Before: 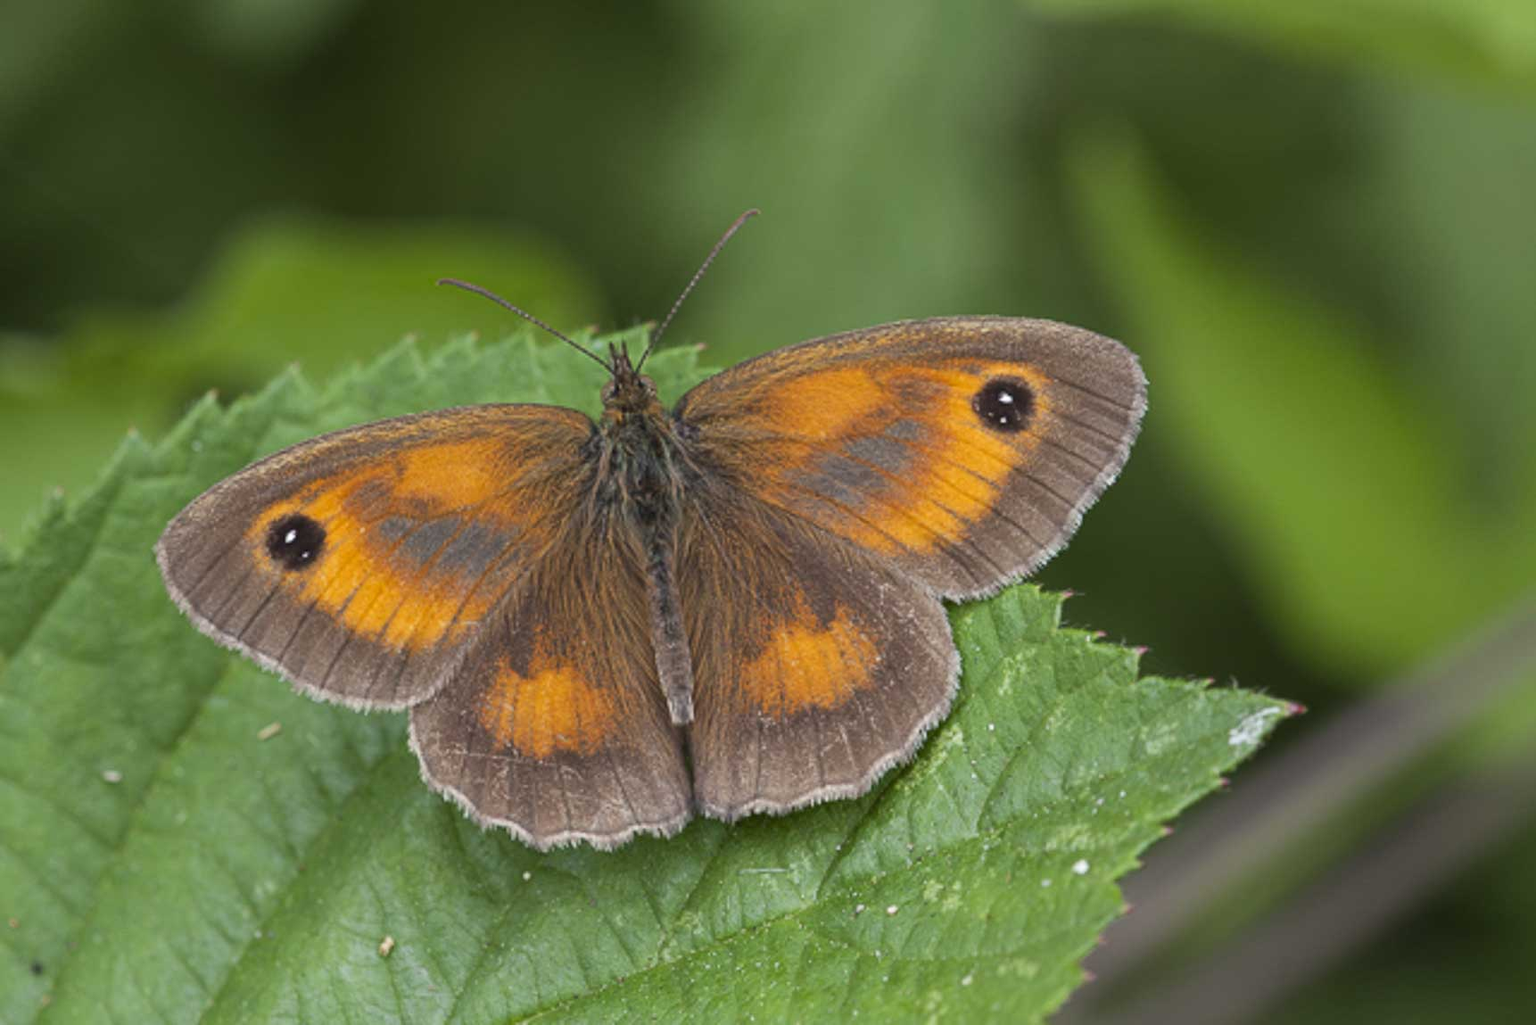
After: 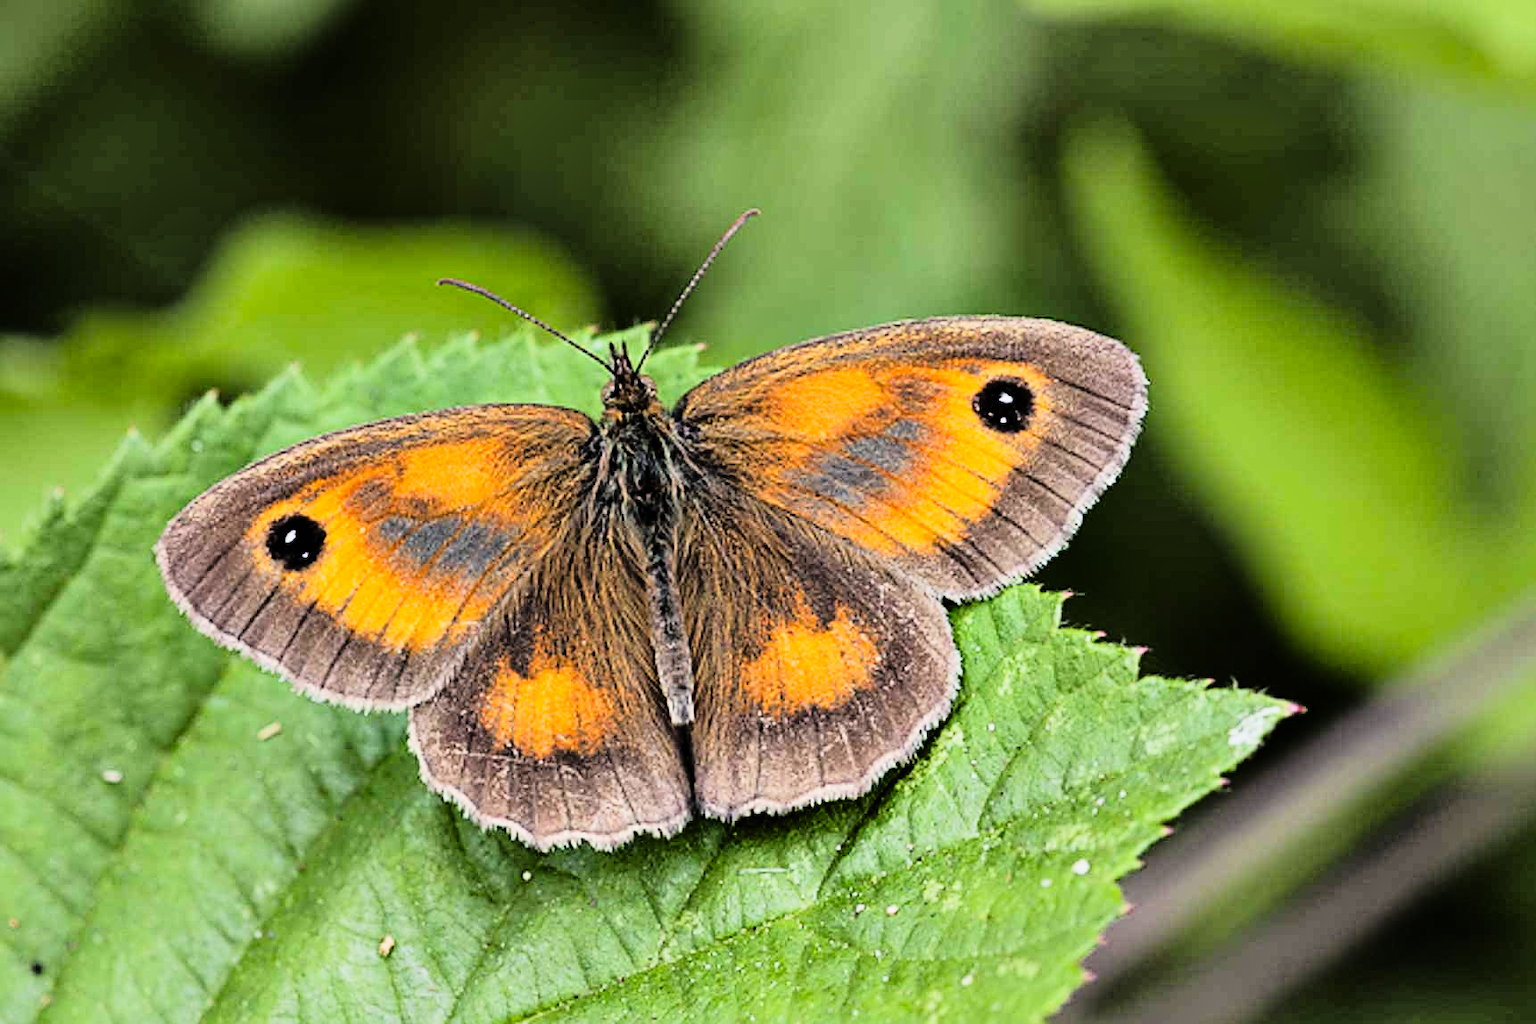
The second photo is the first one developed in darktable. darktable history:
contrast brightness saturation: contrast 0.204, brightness 0.156, saturation 0.229
tone equalizer: edges refinement/feathering 500, mask exposure compensation -1.57 EV, preserve details no
tone curve: curves: ch0 [(0, 0) (0.135, 0.09) (0.326, 0.386) (0.489, 0.573) (0.663, 0.749) (0.854, 0.897) (1, 0.974)]; ch1 [(0, 0) (0.366, 0.367) (0.475, 0.453) (0.494, 0.493) (0.504, 0.497) (0.544, 0.569) (0.562, 0.605) (0.622, 0.694) (1, 1)]; ch2 [(0, 0) (0.333, 0.346) (0.375, 0.375) (0.424, 0.43) (0.476, 0.492) (0.502, 0.503) (0.533, 0.534) (0.572, 0.603) (0.605, 0.656) (0.641, 0.709) (1, 1)], color space Lab, linked channels, preserve colors none
exposure: black level correction 0.001, exposure -0.123 EV, compensate highlight preservation false
contrast equalizer: octaves 7, y [[0.6 ×6], [0.55 ×6], [0 ×6], [0 ×6], [0 ×6]]
color correction: highlights b* 2.95
sharpen: on, module defaults
filmic rgb: black relative exposure -7.65 EV, white relative exposure 3.98 EV, hardness 4.01, contrast 1.099, highlights saturation mix -30.64%
